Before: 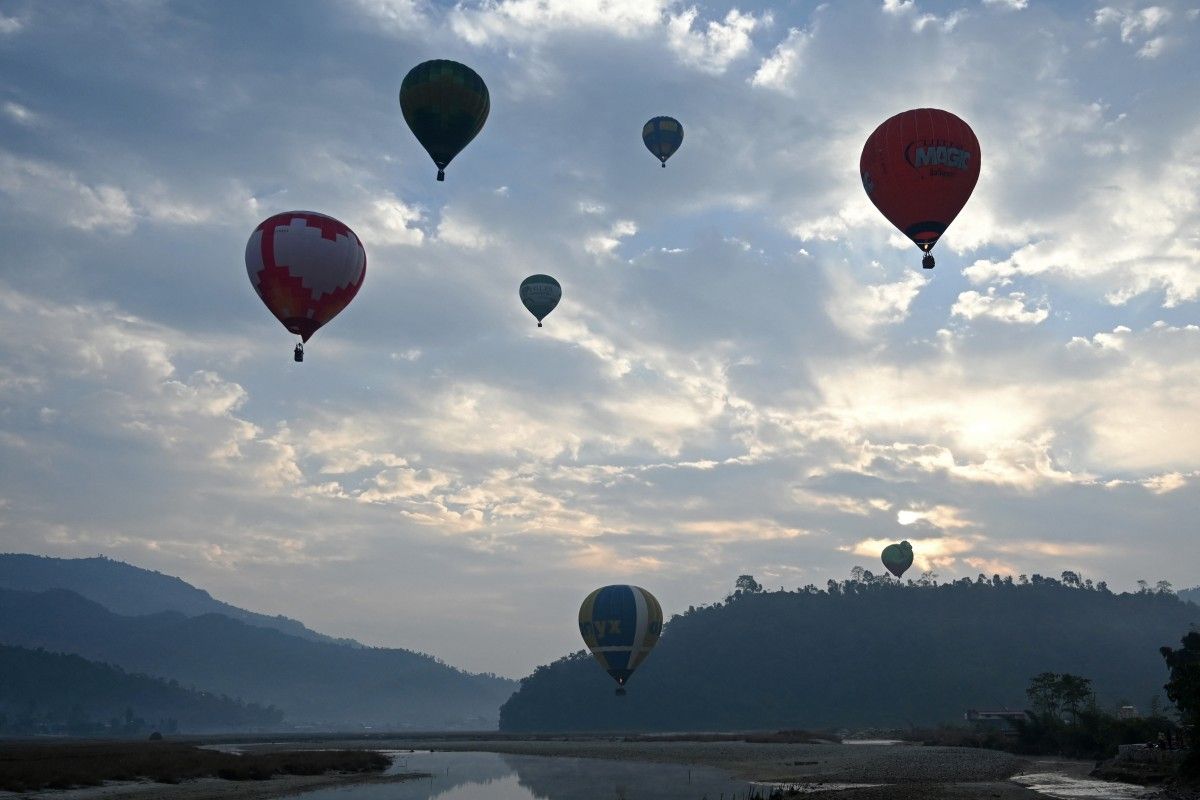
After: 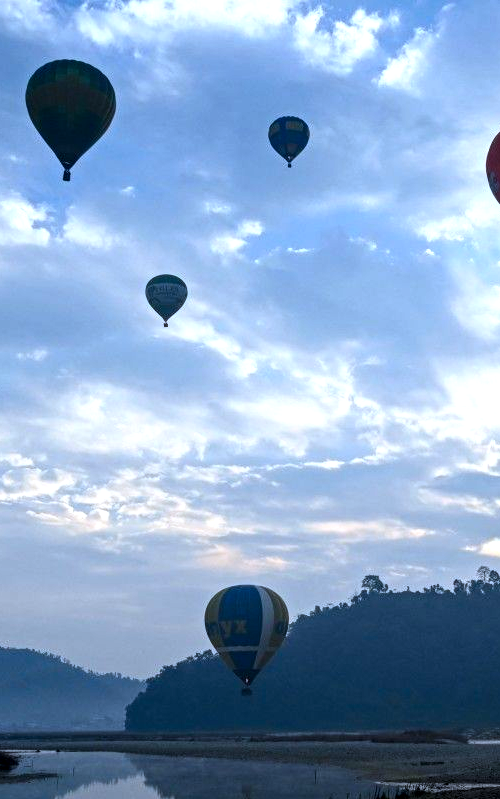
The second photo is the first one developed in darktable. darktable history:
contrast brightness saturation: contrast 0.15, brightness -0.01, saturation 0.1
crop: left 31.229%, right 27.105%
tone equalizer: on, module defaults
local contrast: detail 130%
exposure: exposure 0.3 EV, compensate highlight preservation false
color balance: output saturation 120%
white balance: red 0.926, green 1.003, blue 1.133
